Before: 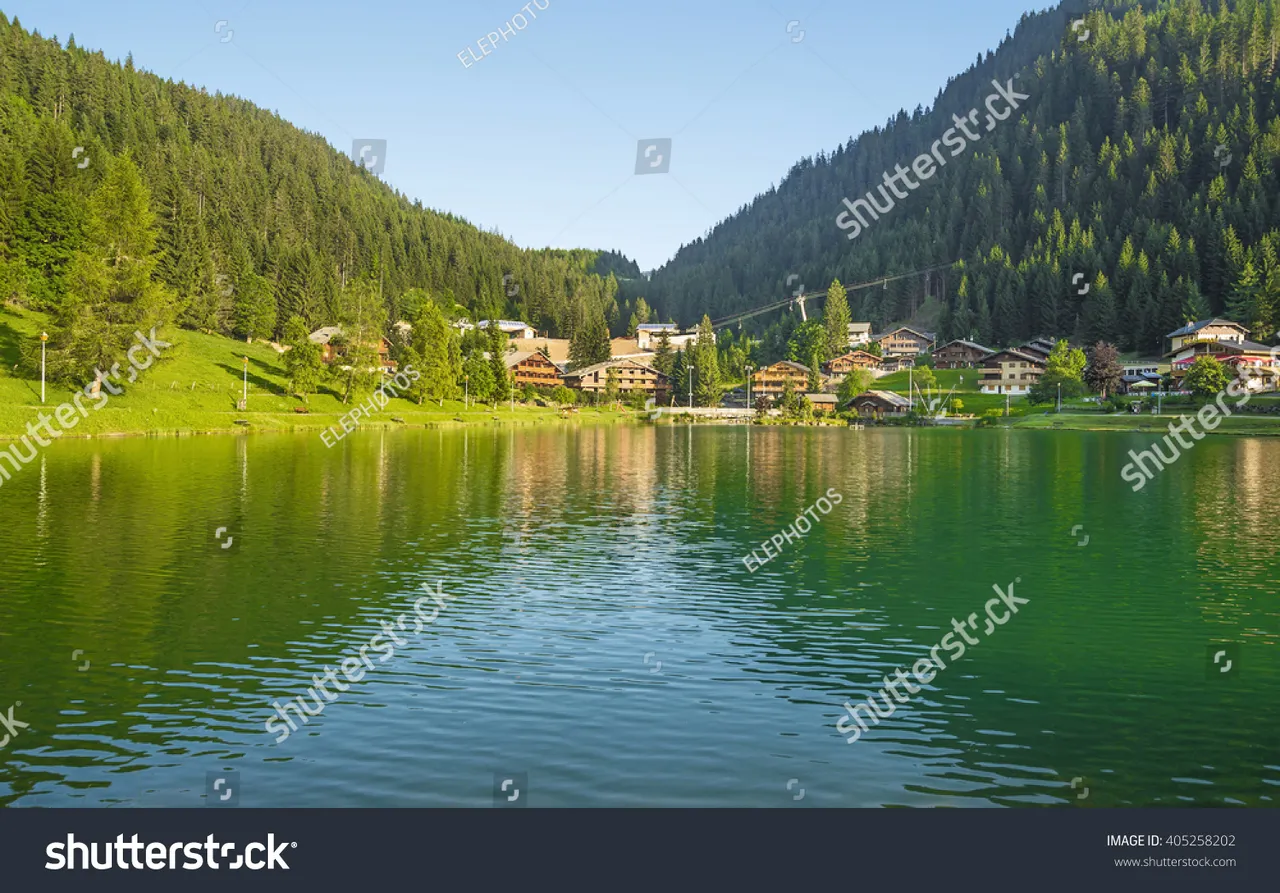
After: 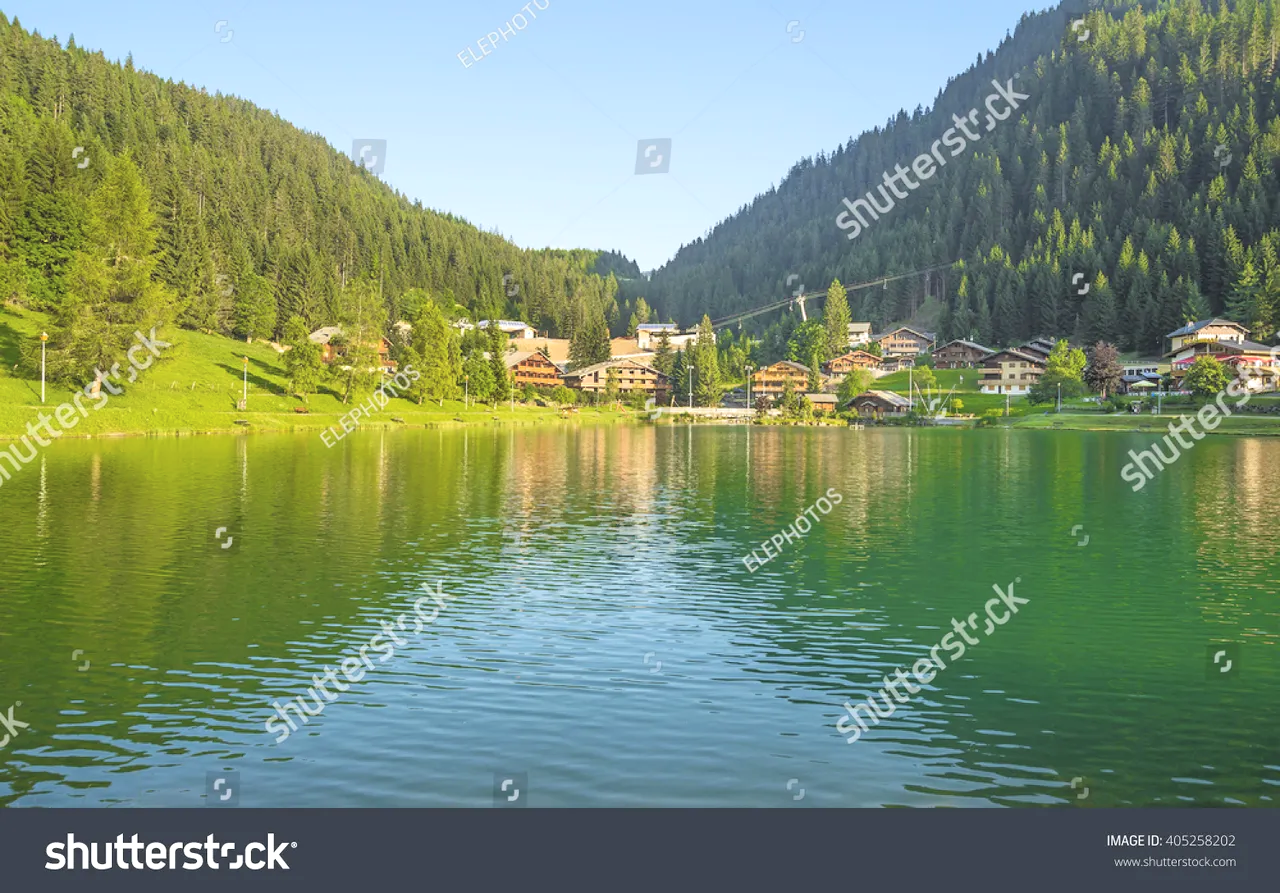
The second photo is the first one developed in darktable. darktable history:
exposure: exposure 0.132 EV, compensate highlight preservation false
contrast brightness saturation: brightness 0.139
